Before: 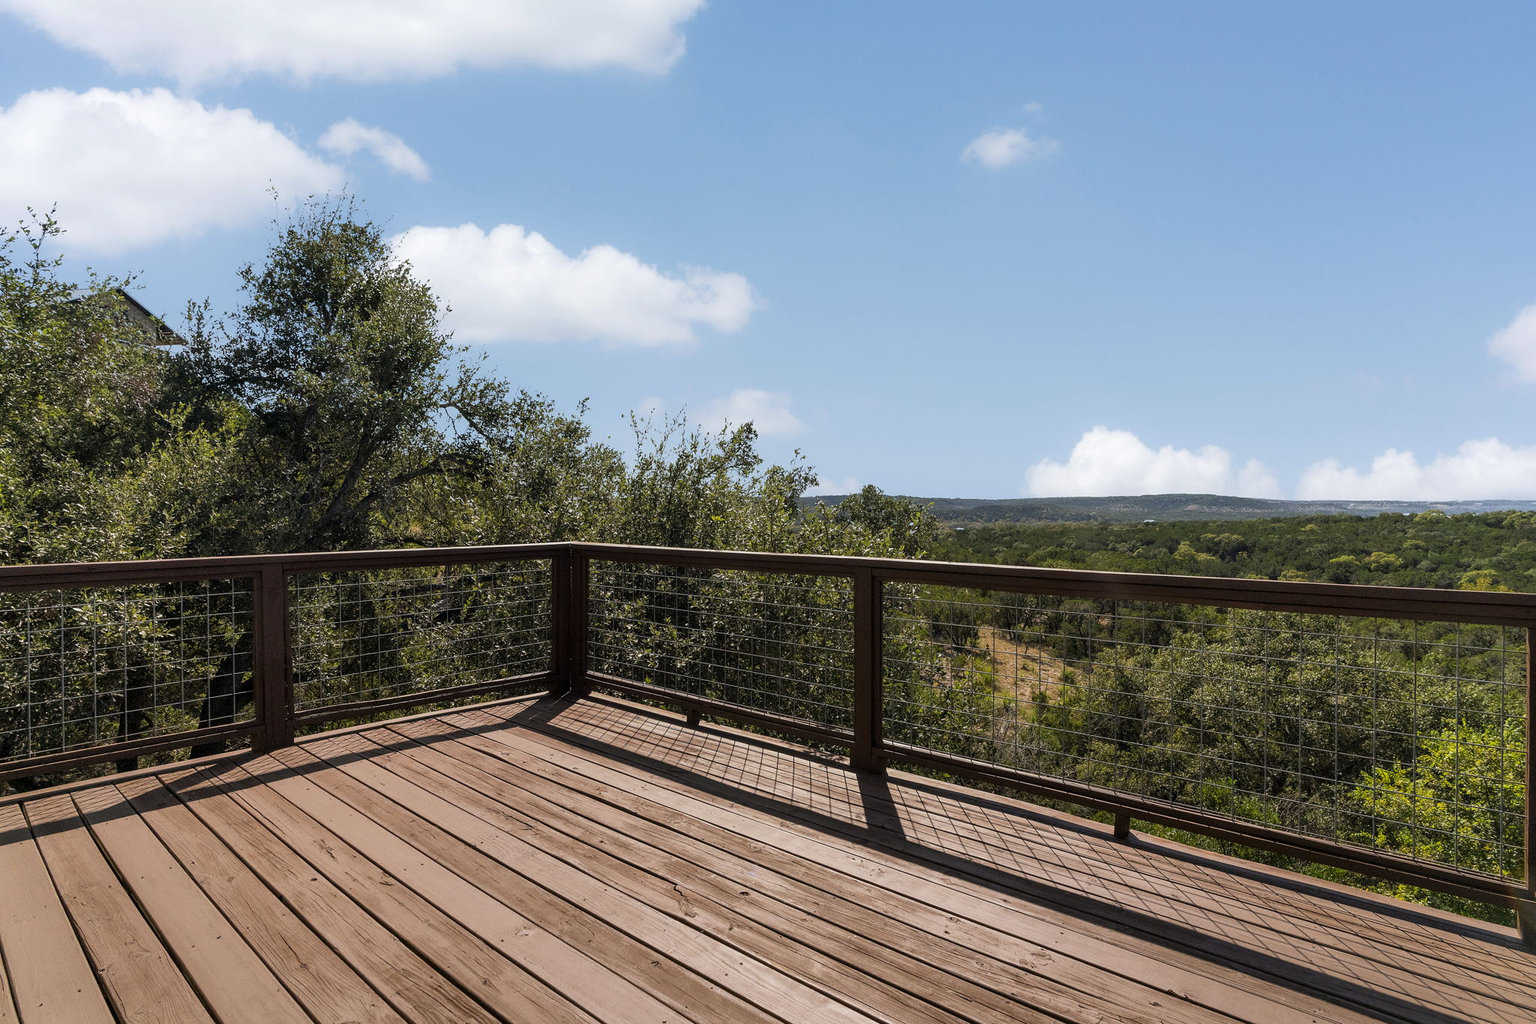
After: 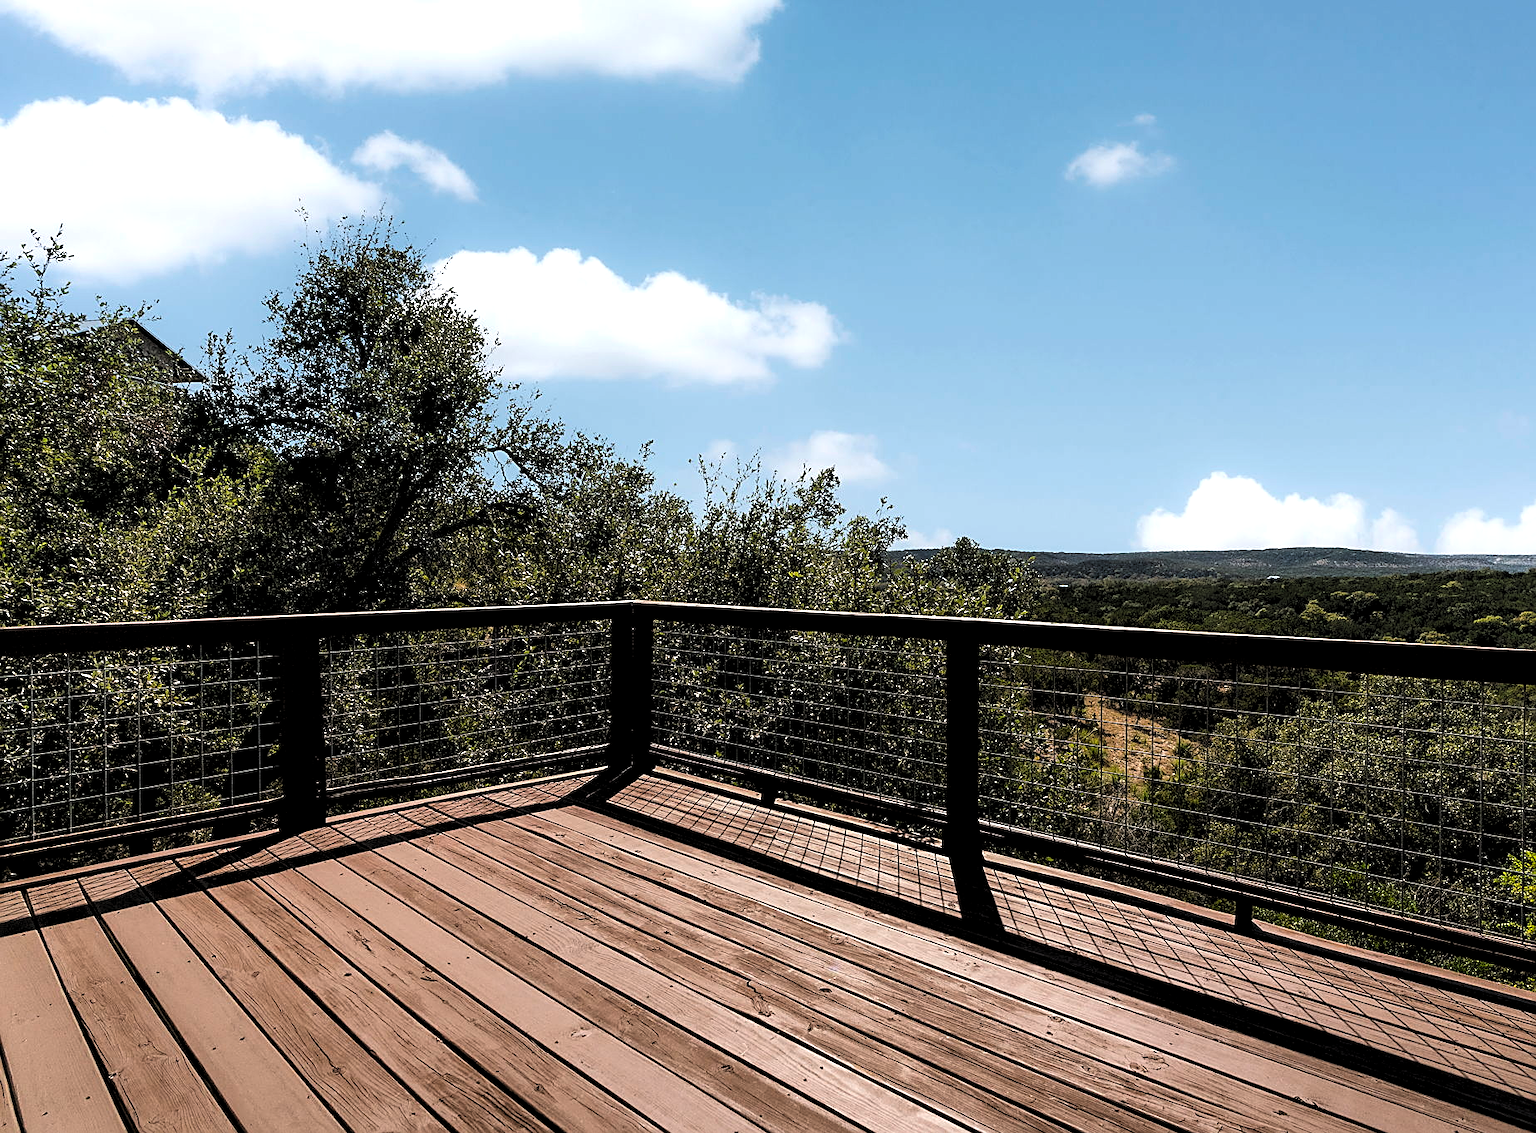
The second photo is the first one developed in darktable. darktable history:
sharpen: on, module defaults
crop: right 9.519%, bottom 0.036%
levels: levels [0.182, 0.542, 0.902]
